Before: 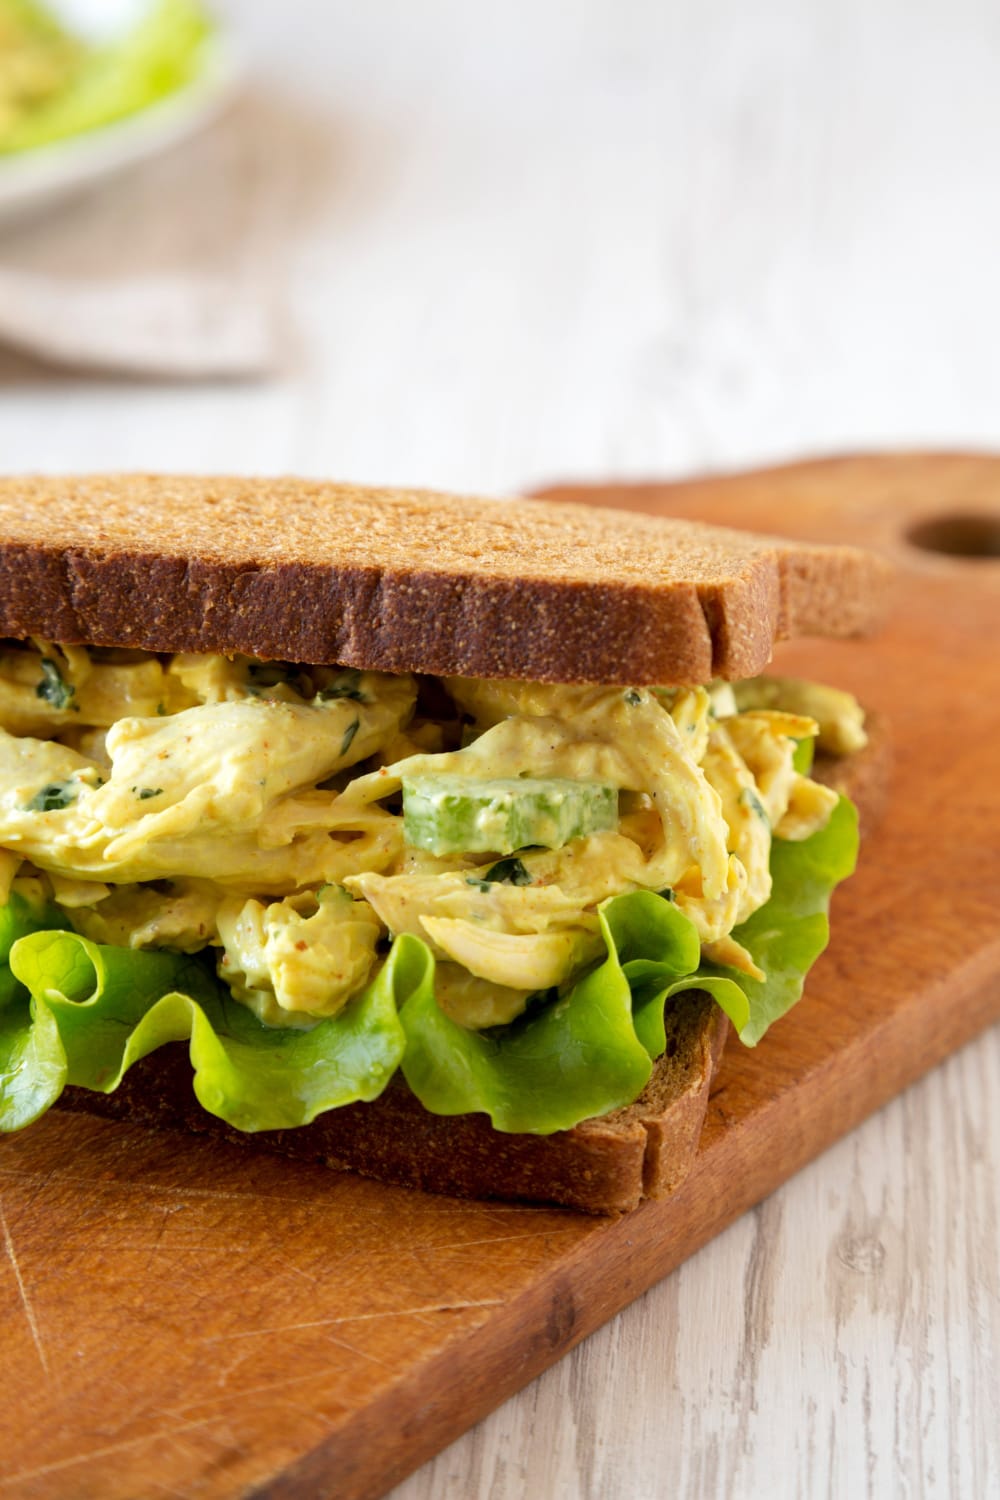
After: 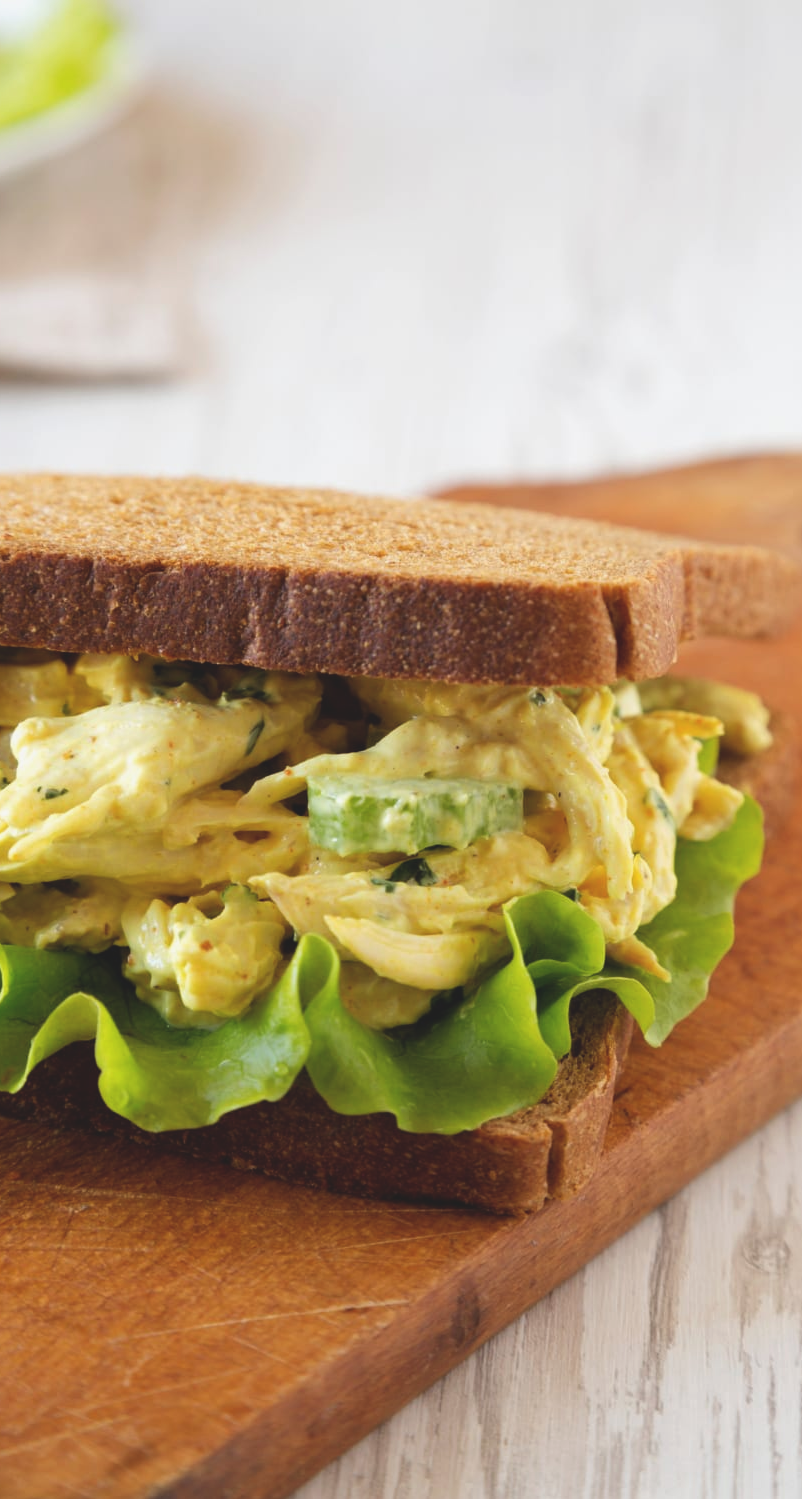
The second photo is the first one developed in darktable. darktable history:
exposure: black level correction -0.015, exposure -0.126 EV, compensate highlight preservation false
crop and rotate: left 9.507%, right 10.286%
